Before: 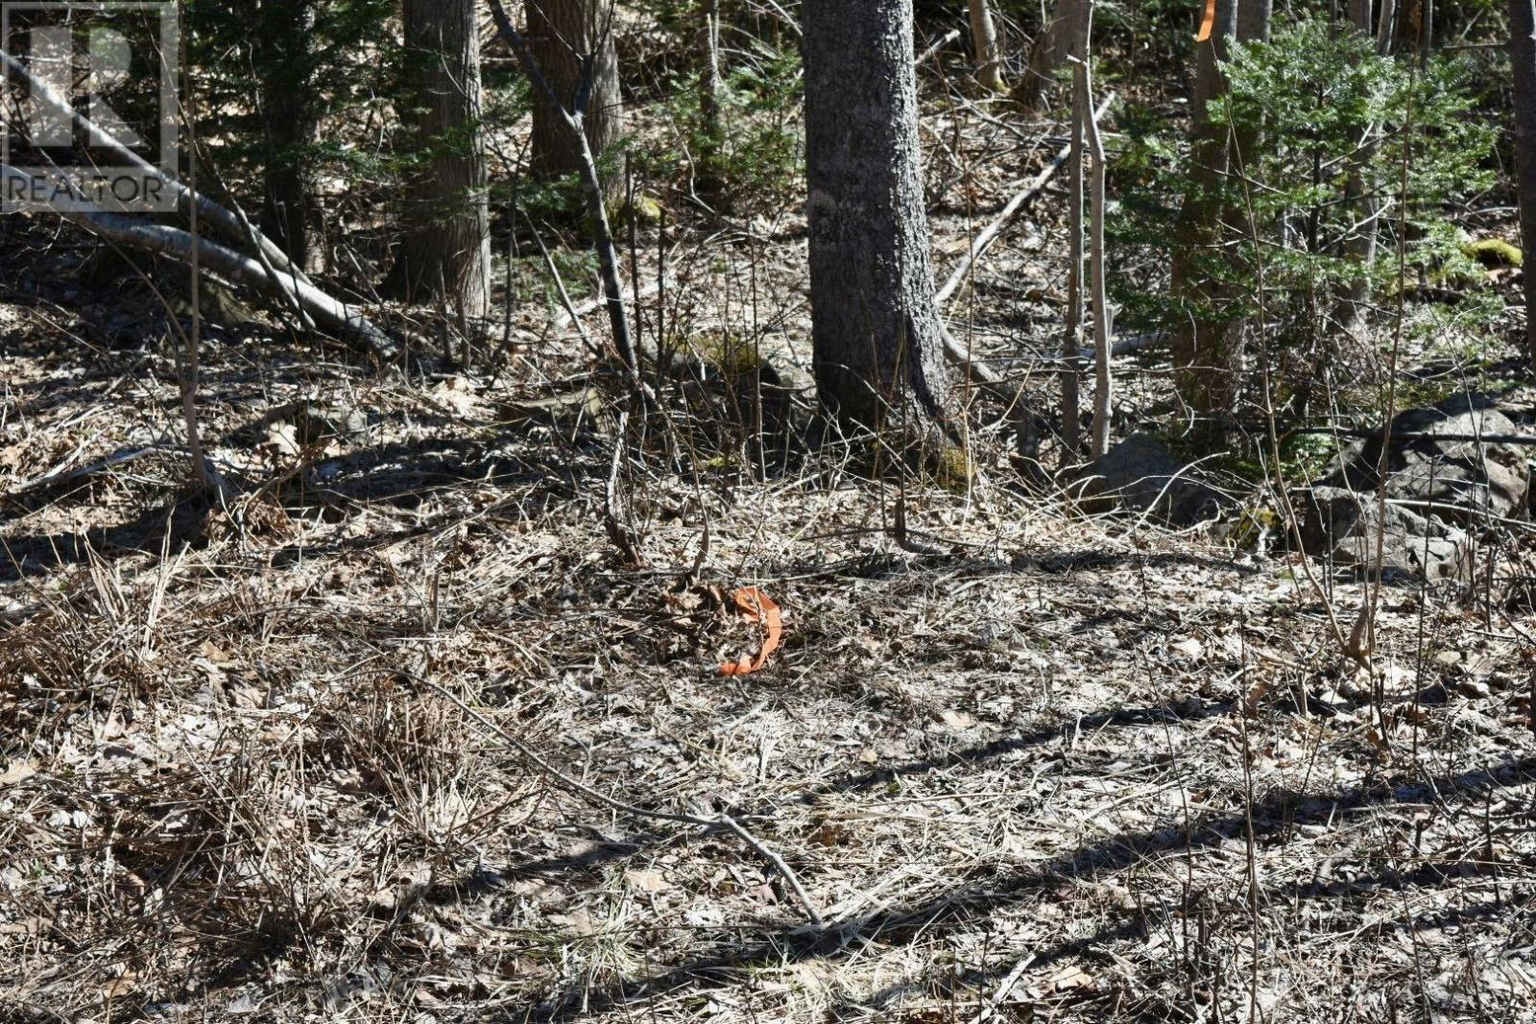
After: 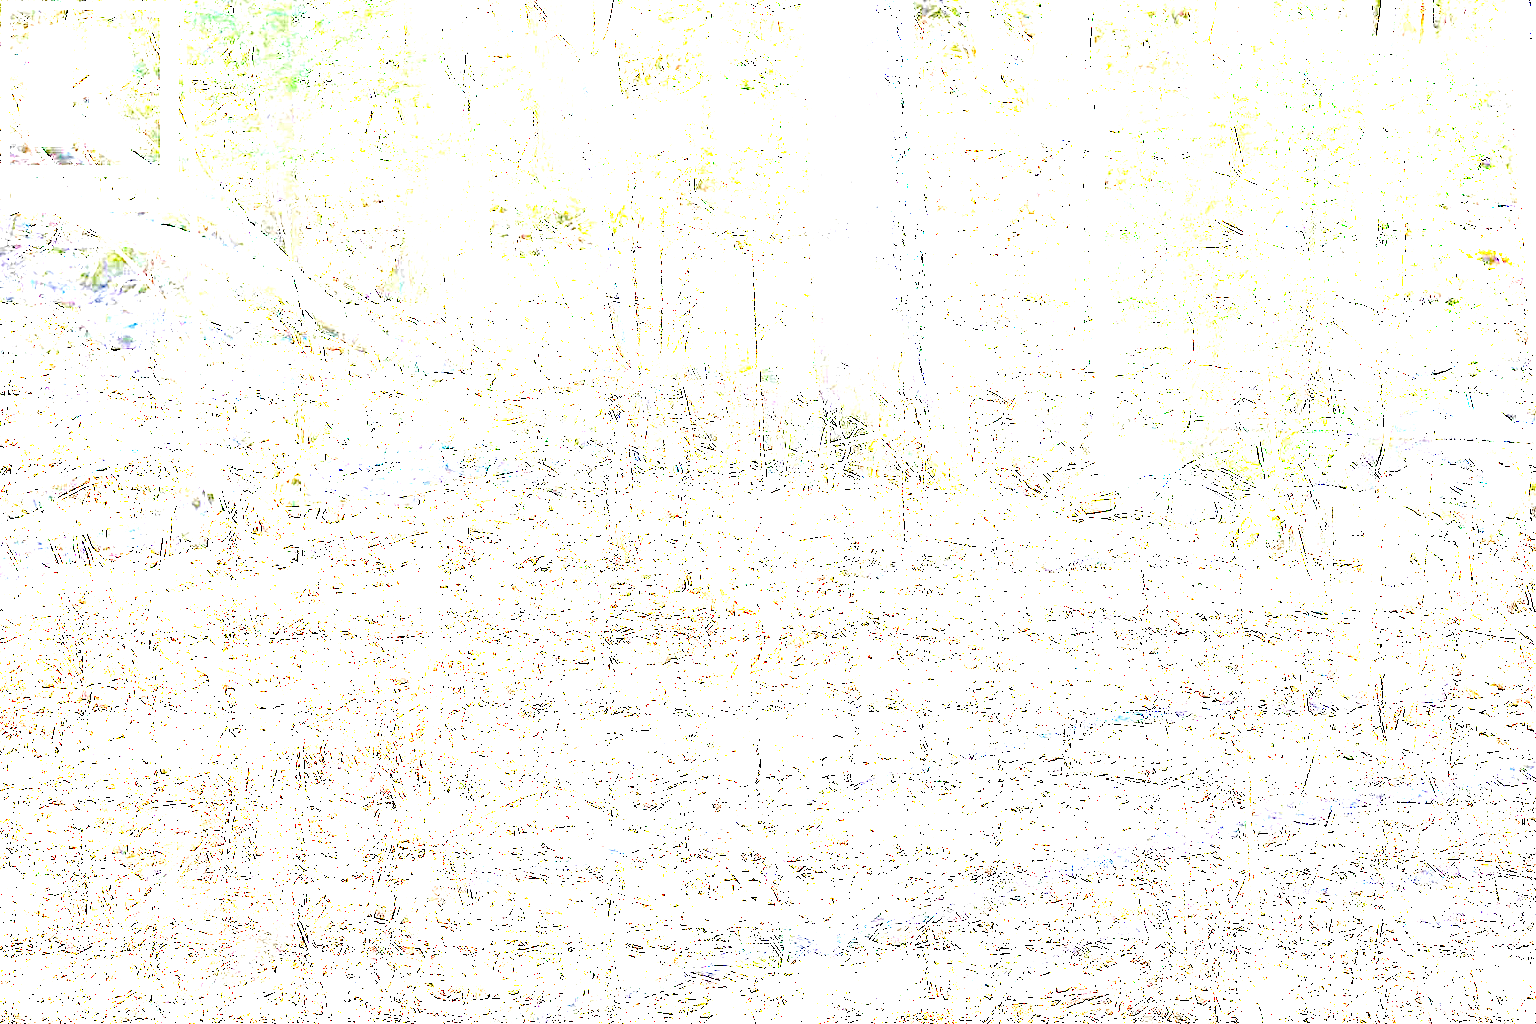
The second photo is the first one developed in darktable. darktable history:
exposure: exposure 7.937 EV, compensate highlight preservation false
